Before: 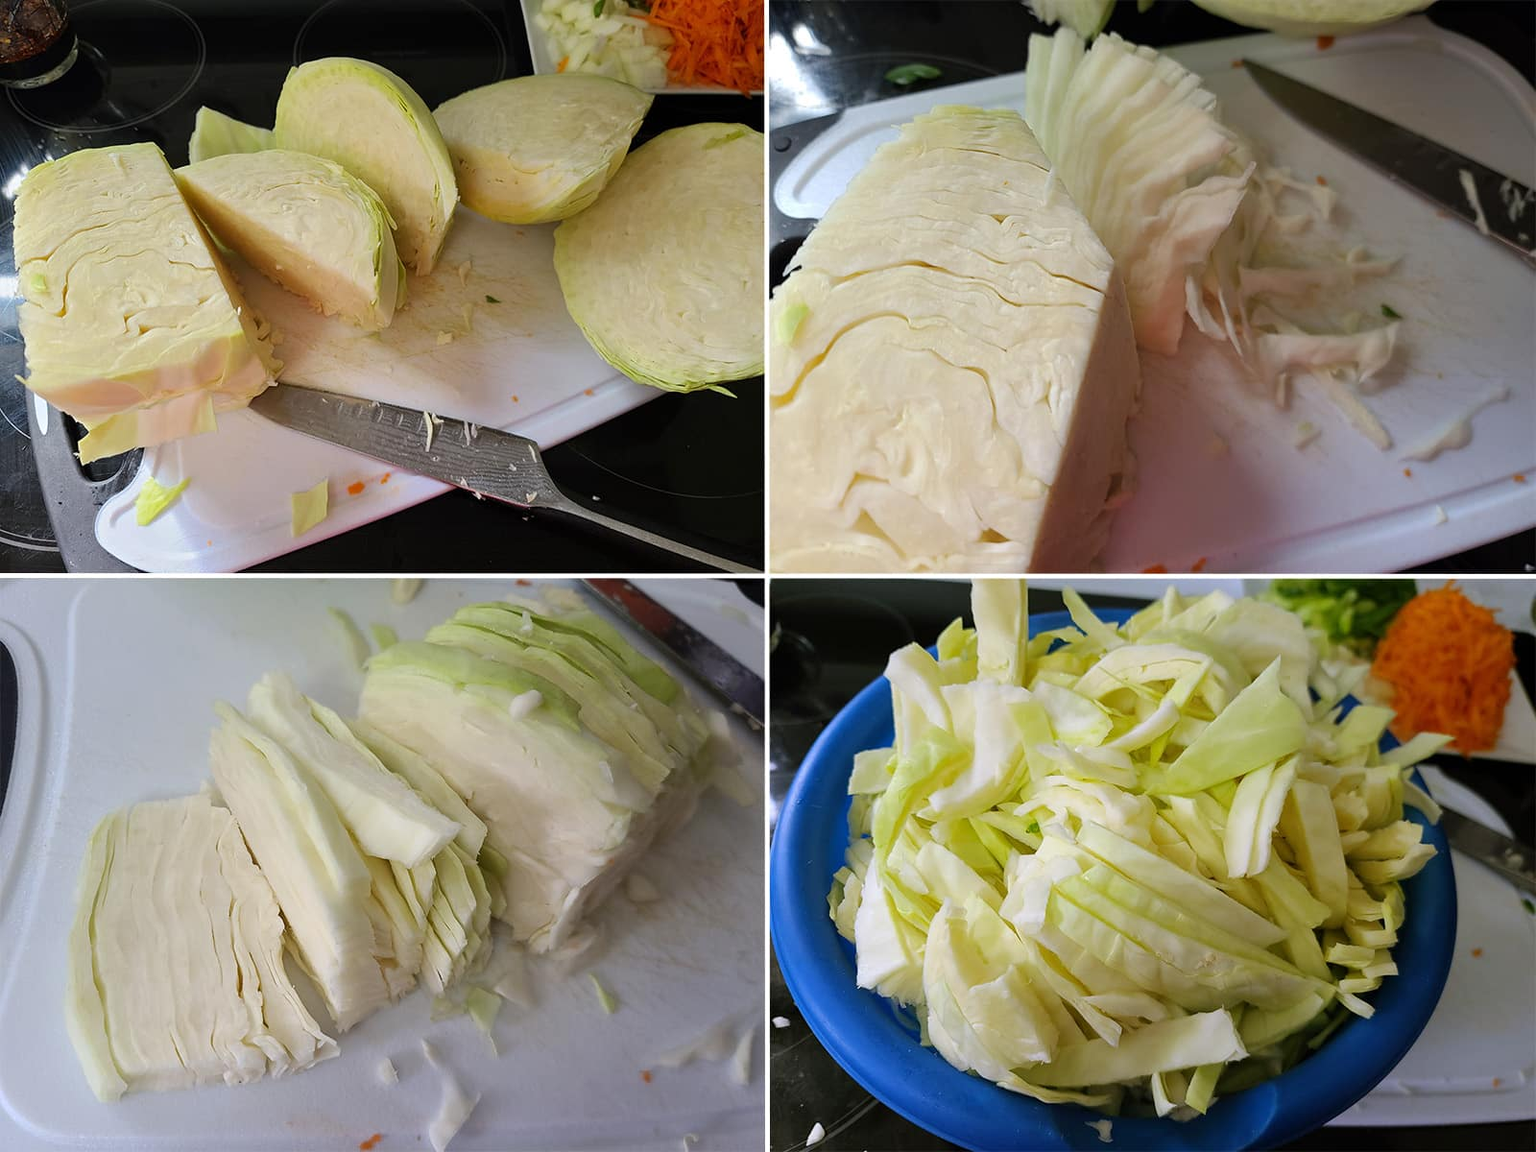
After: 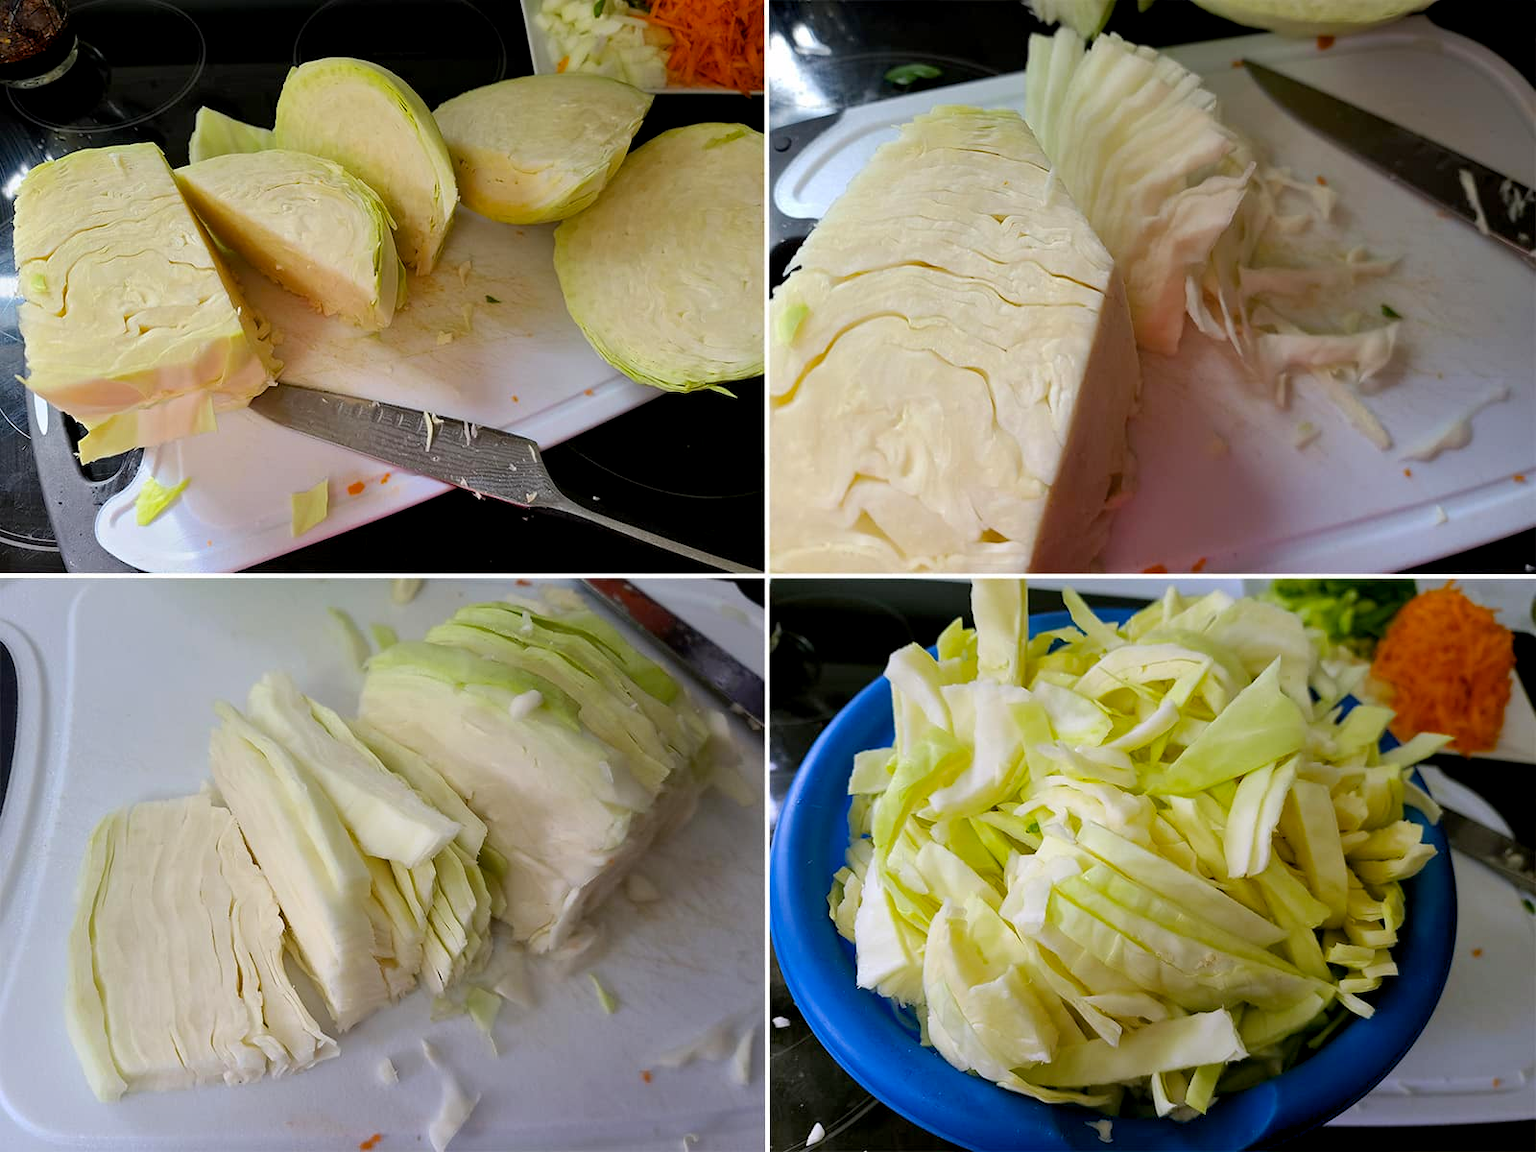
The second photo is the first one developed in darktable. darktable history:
color balance rgb: global offset › luminance -0.484%, perceptual saturation grading › global saturation 11.282%, global vibrance 9.955%
